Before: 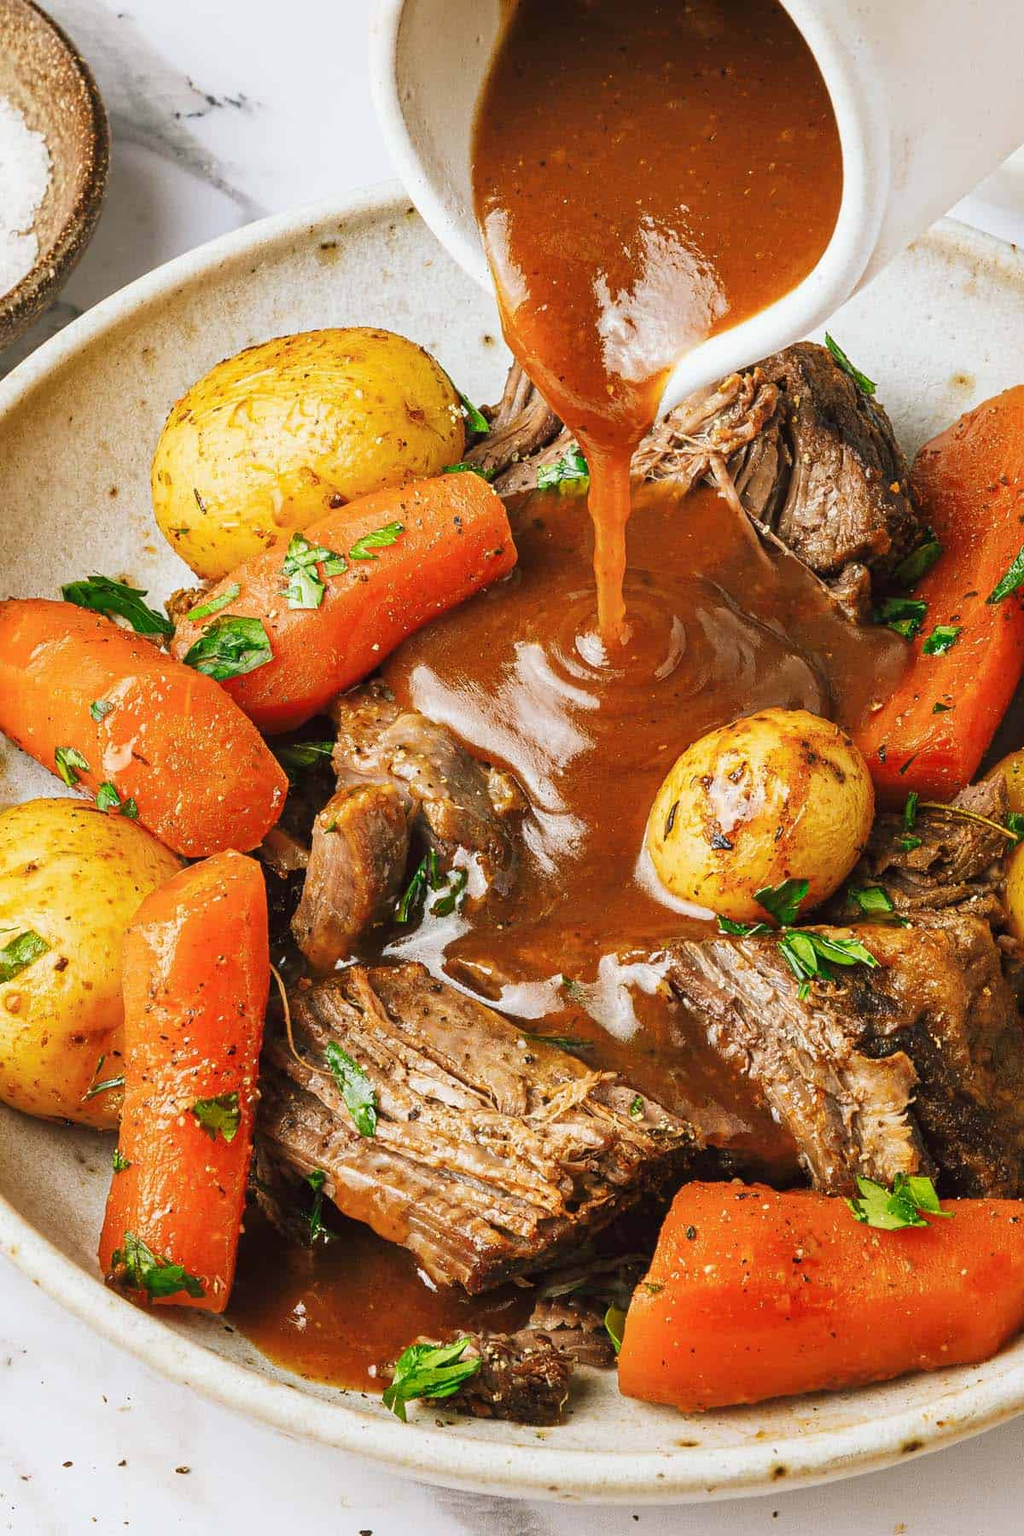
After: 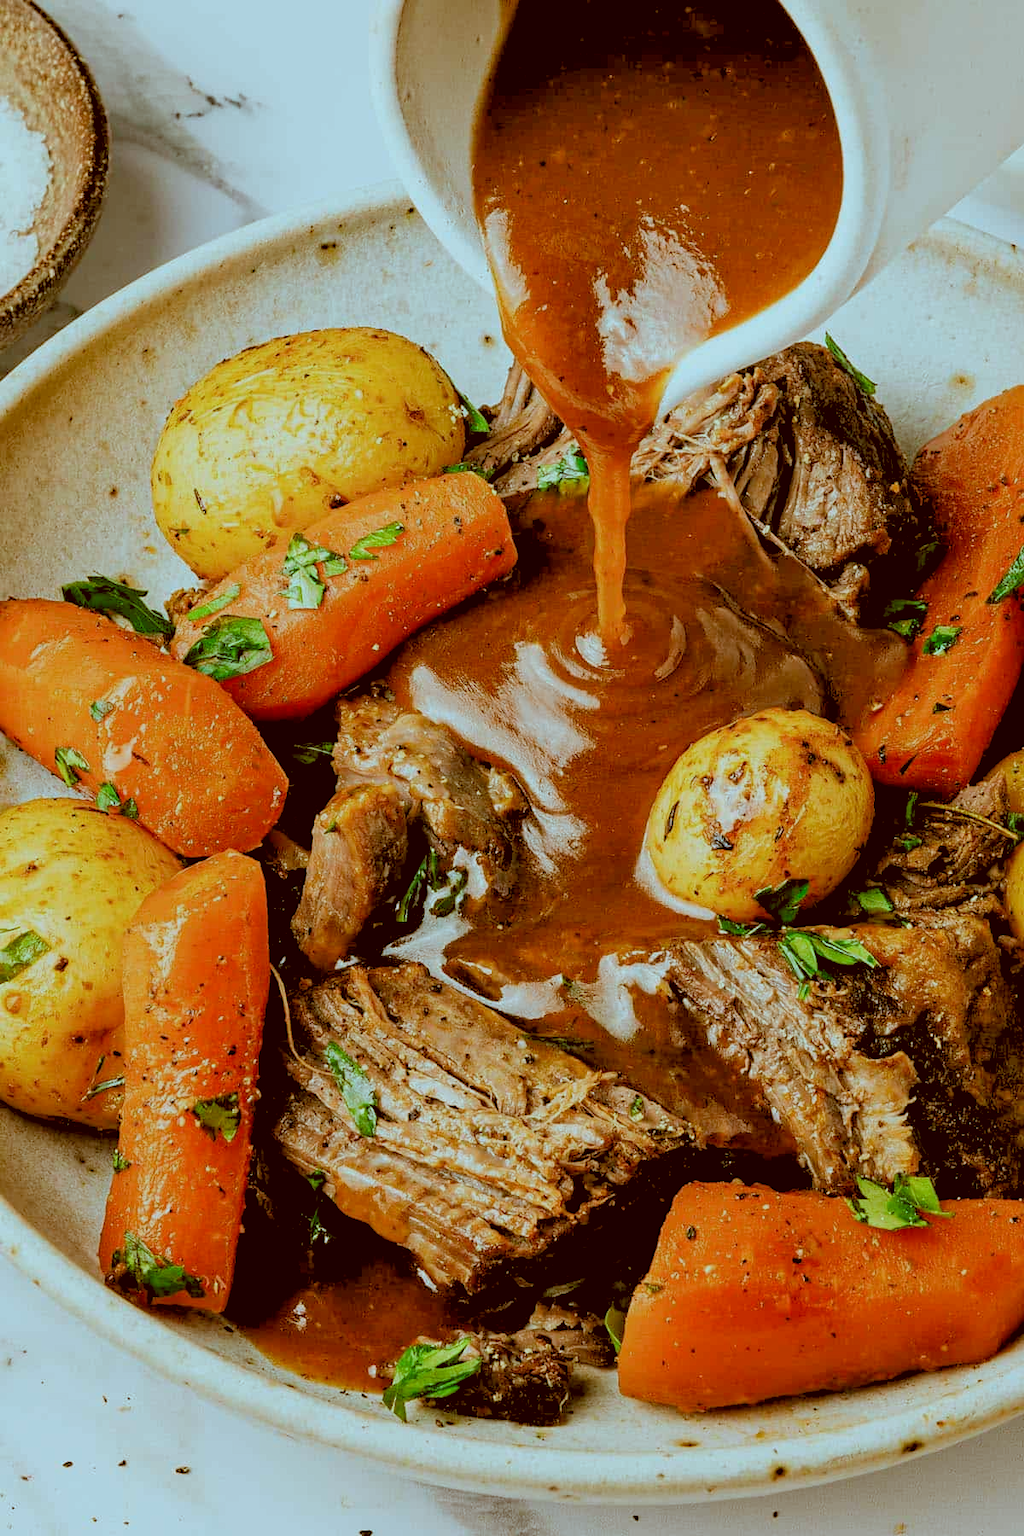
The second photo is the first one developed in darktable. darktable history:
color correction: highlights a* -14.62, highlights b* -16.22, shadows a* 10.12, shadows b* 29.4
tone equalizer: -8 EV 0.25 EV, -7 EV 0.417 EV, -6 EV 0.417 EV, -5 EV 0.25 EV, -3 EV -0.25 EV, -2 EV -0.417 EV, -1 EV -0.417 EV, +0 EV -0.25 EV, edges refinement/feathering 500, mask exposure compensation -1.57 EV, preserve details guided filter
exposure: exposure -0.177 EV, compensate highlight preservation false
rgb levels: levels [[0.029, 0.461, 0.922], [0, 0.5, 1], [0, 0.5, 1]]
